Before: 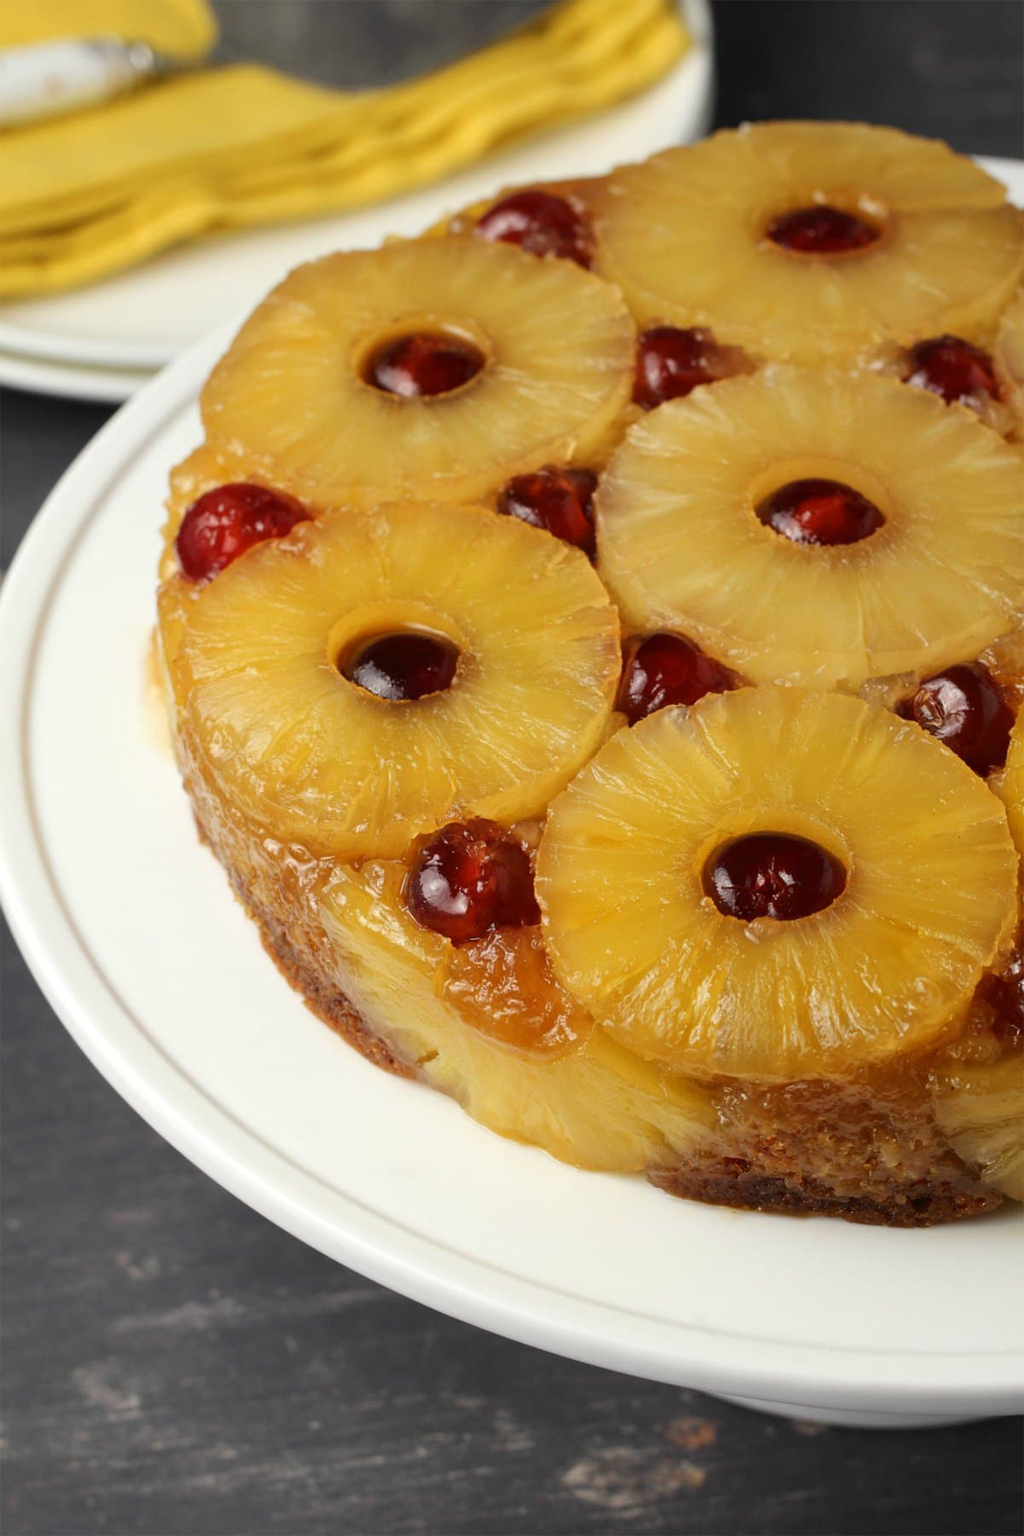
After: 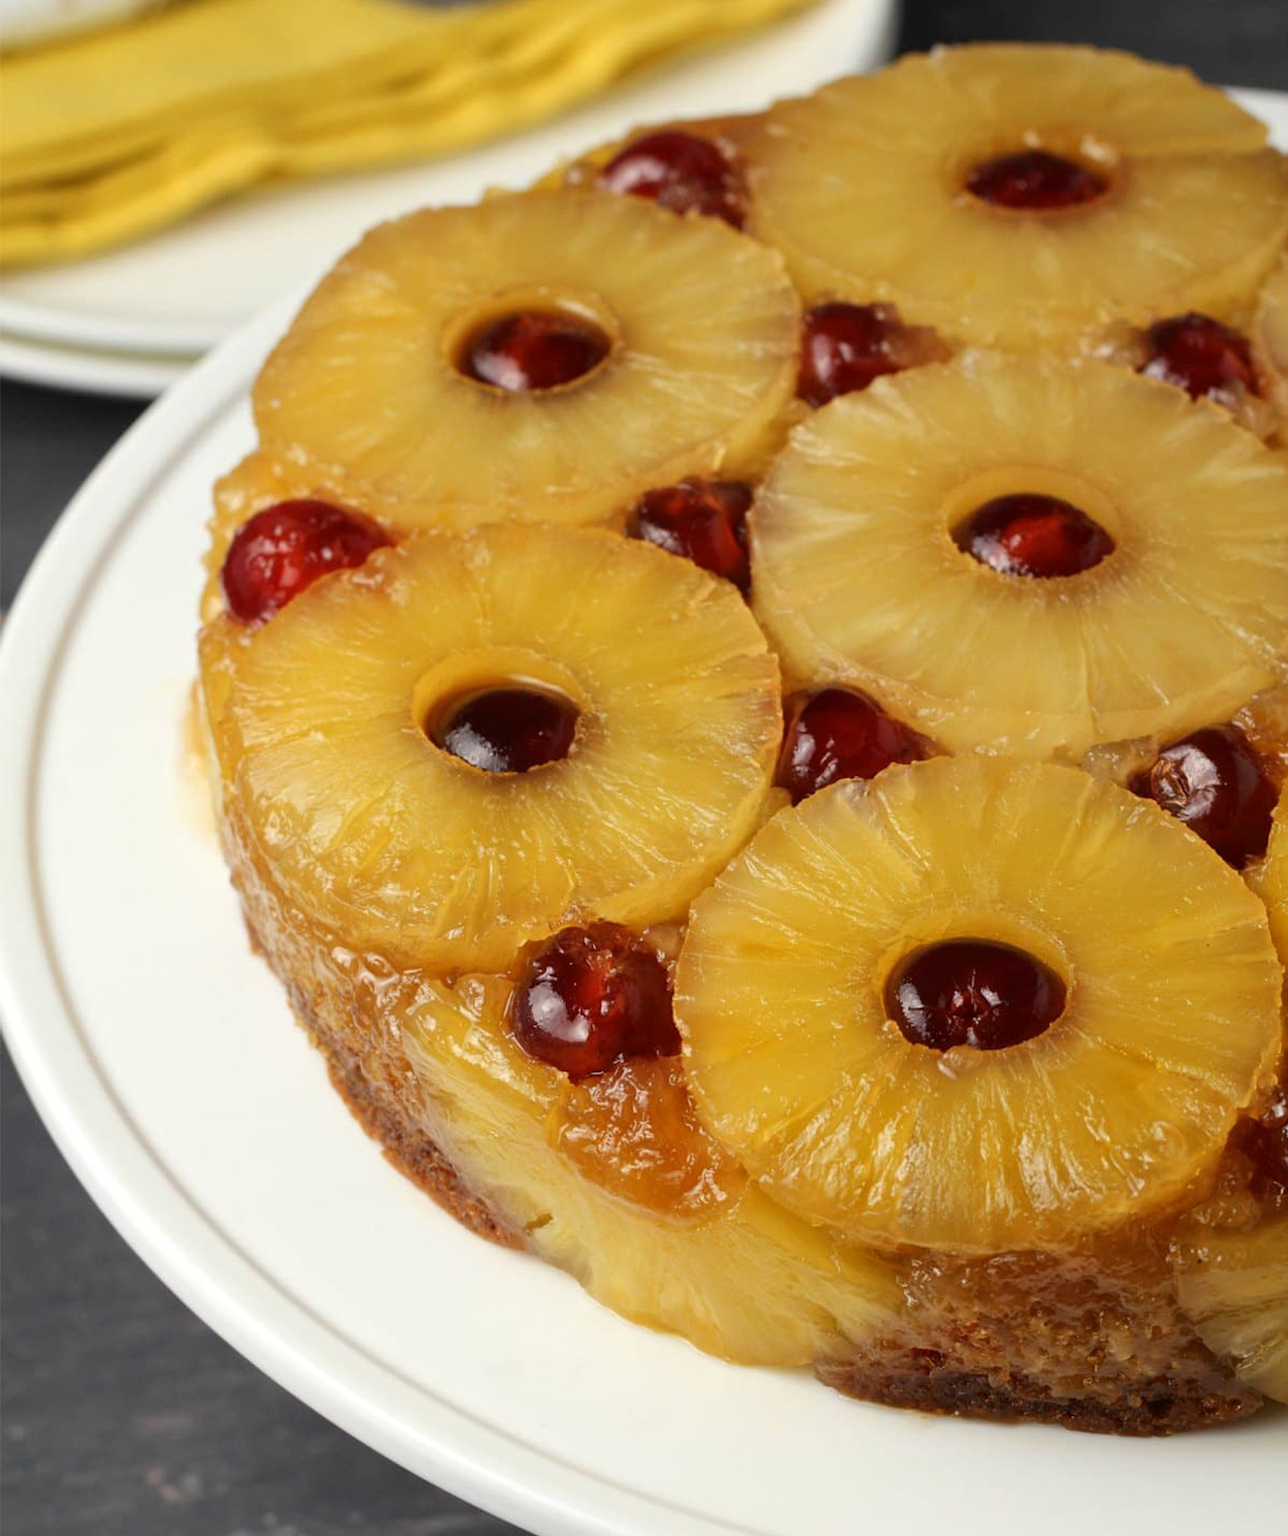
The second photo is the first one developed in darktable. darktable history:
crop and rotate: top 5.66%, bottom 14.912%
local contrast: mode bilateral grid, contrast 10, coarseness 25, detail 112%, midtone range 0.2
